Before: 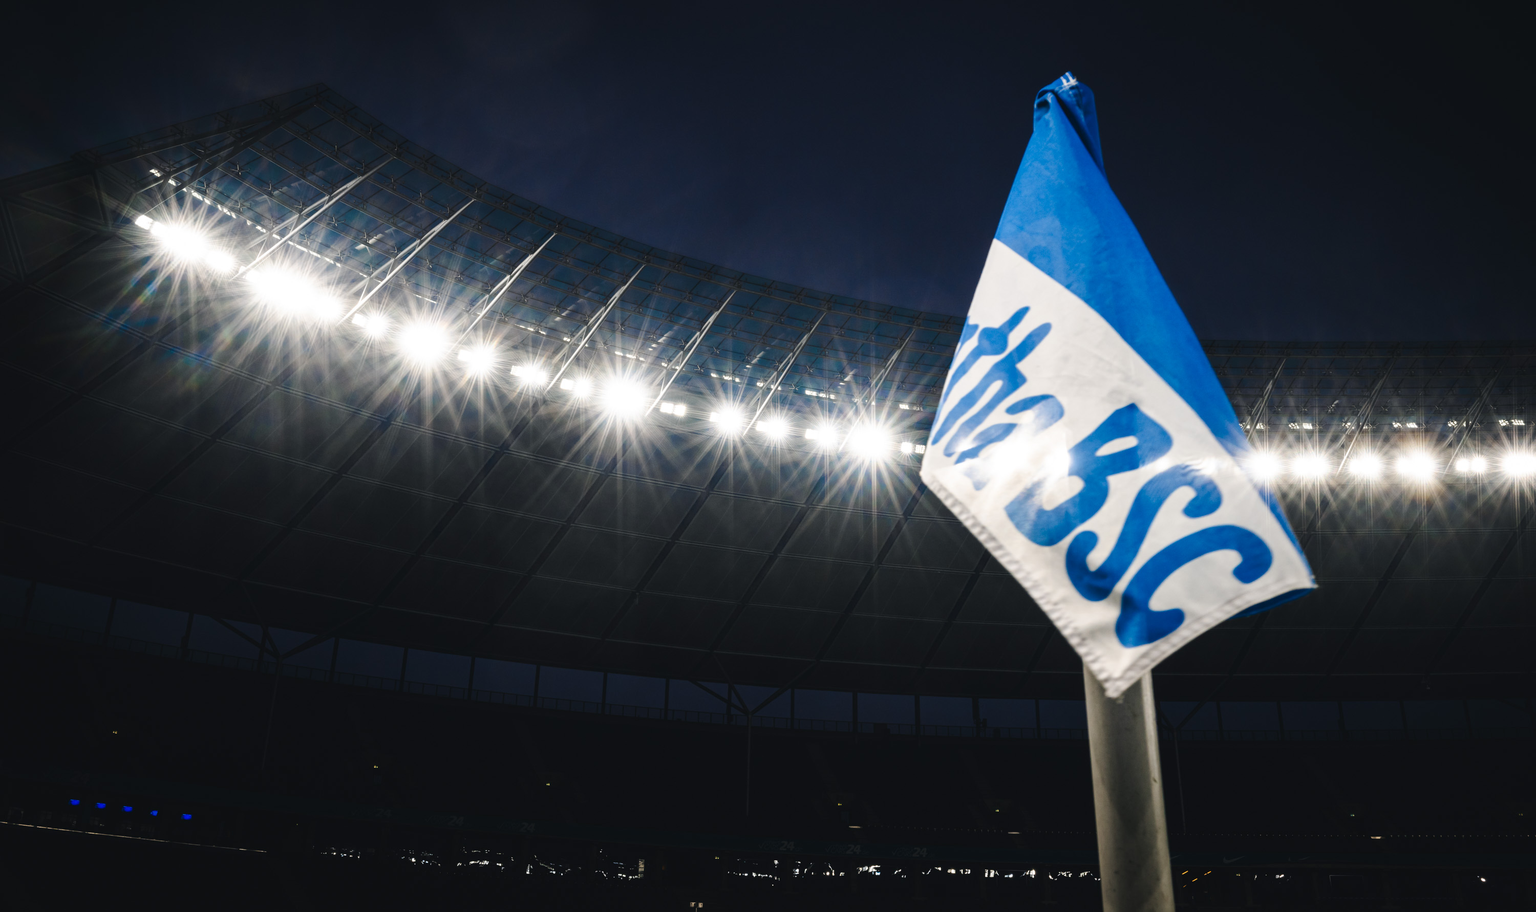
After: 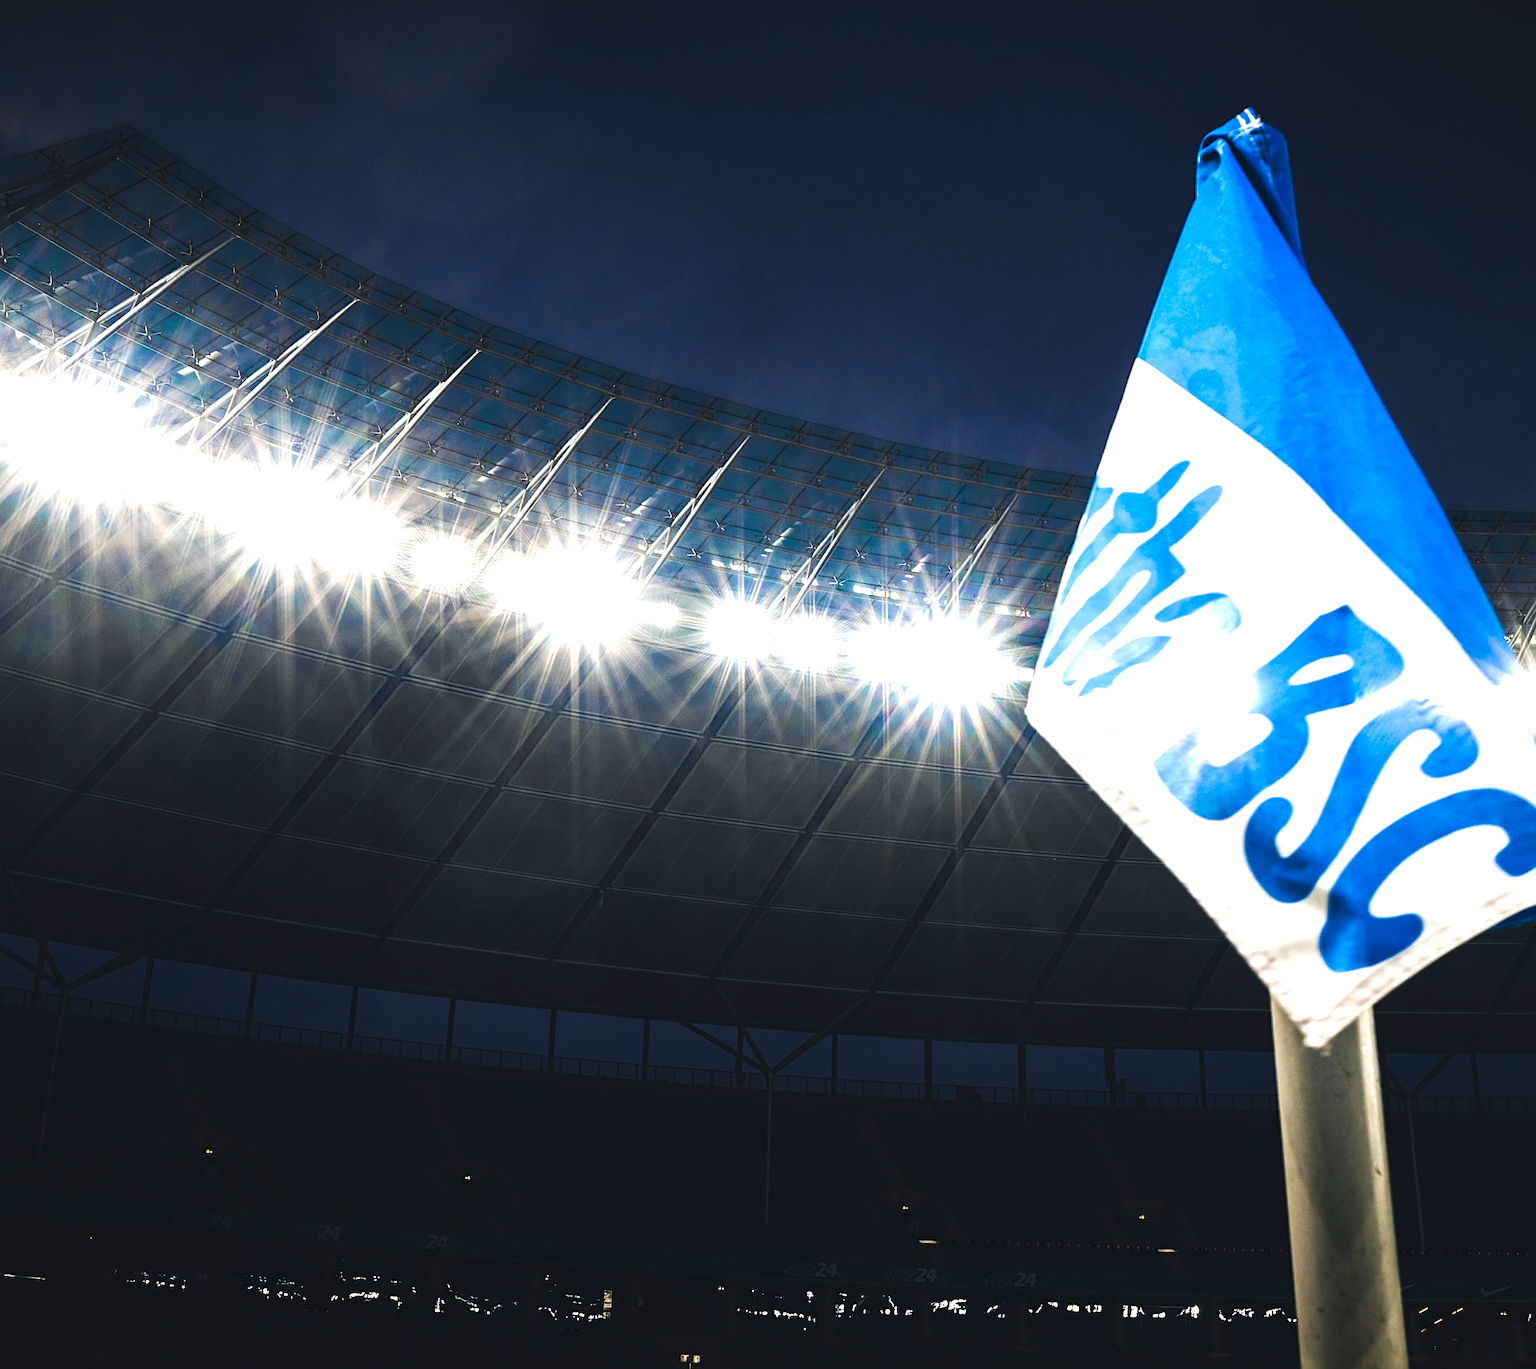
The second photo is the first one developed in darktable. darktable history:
velvia: on, module defaults
exposure: black level correction 0, exposure 0.9 EV, compensate highlight preservation false
crop: left 15.419%, right 17.914%
color balance: contrast 8.5%, output saturation 105%
sharpen: on, module defaults
